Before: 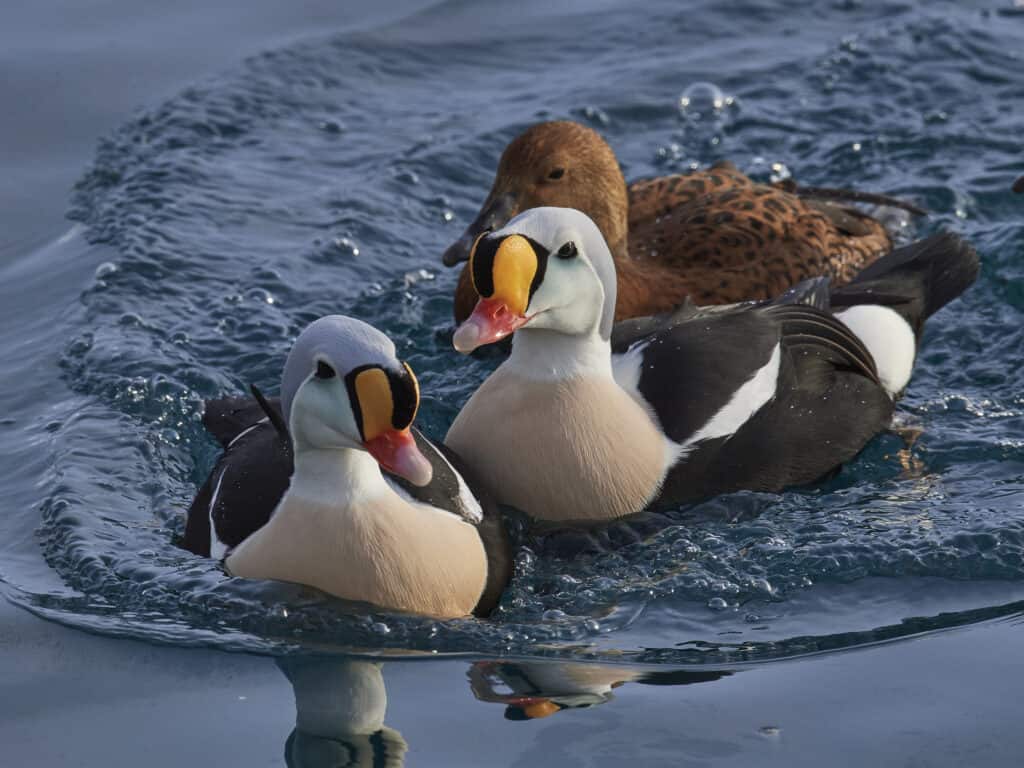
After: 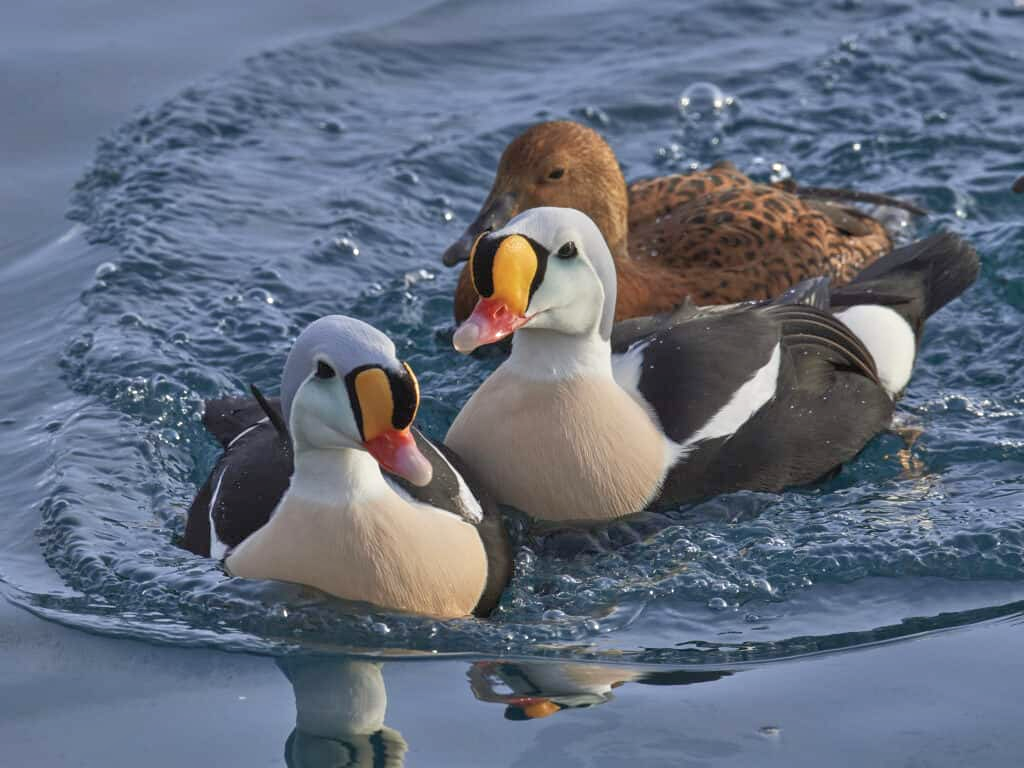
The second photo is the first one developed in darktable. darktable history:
tone equalizer: -8 EV 0.974 EV, -7 EV 0.996 EV, -6 EV 0.962 EV, -5 EV 1.04 EV, -4 EV 0.998 EV, -3 EV 0.752 EV, -2 EV 0.504 EV, -1 EV 0.231 EV
